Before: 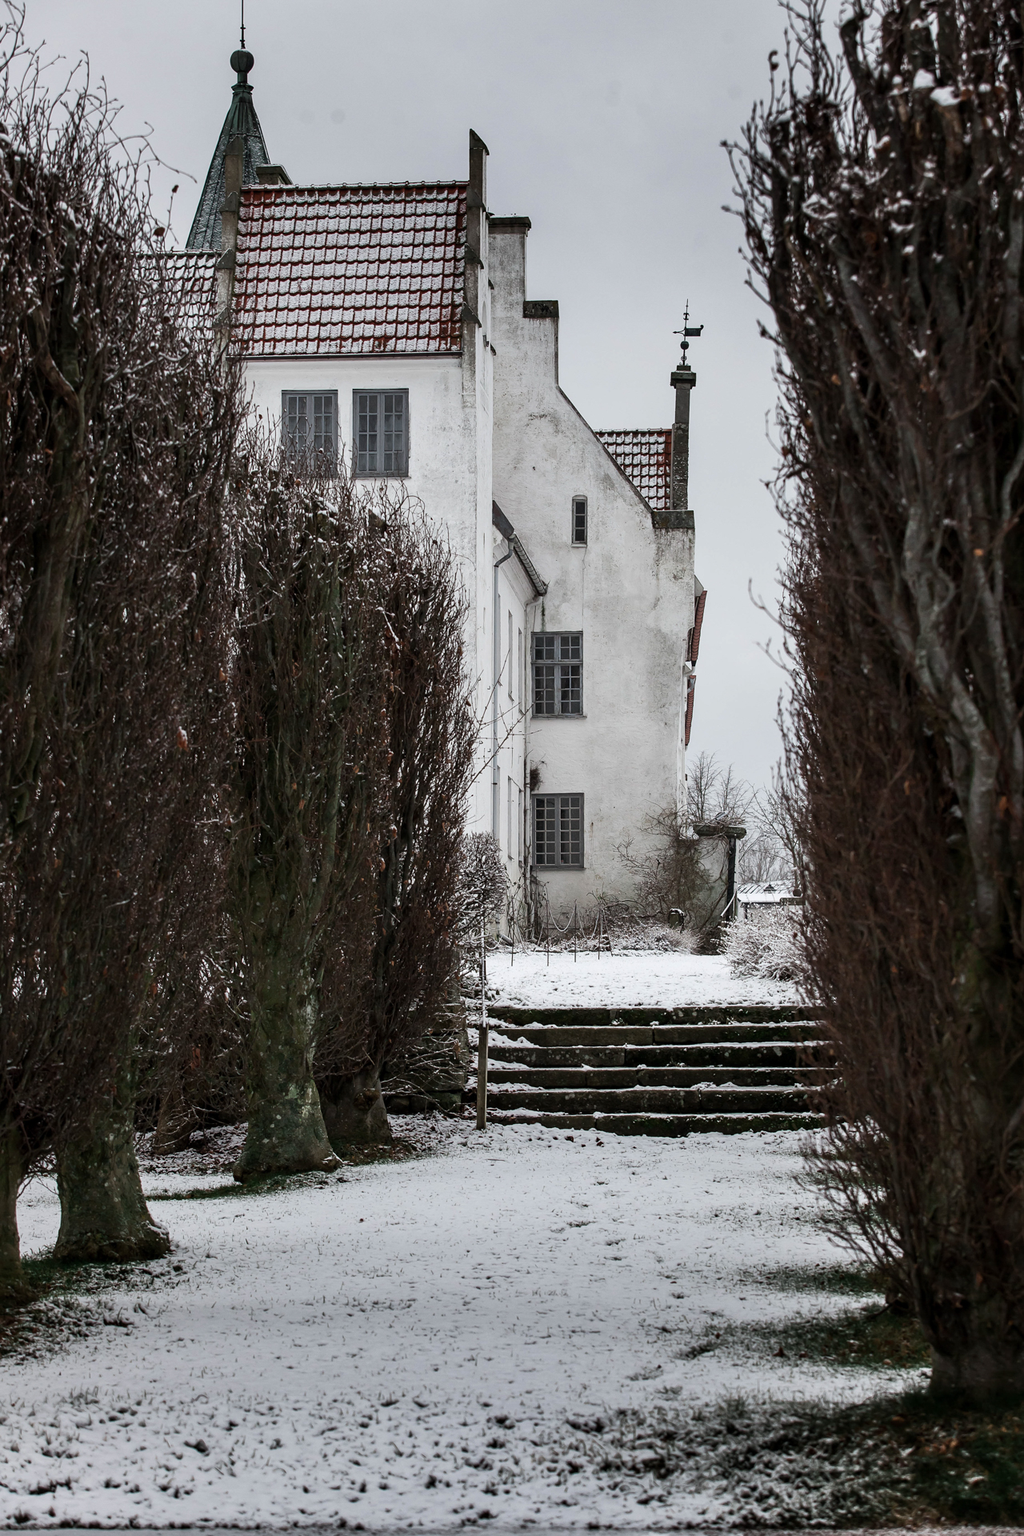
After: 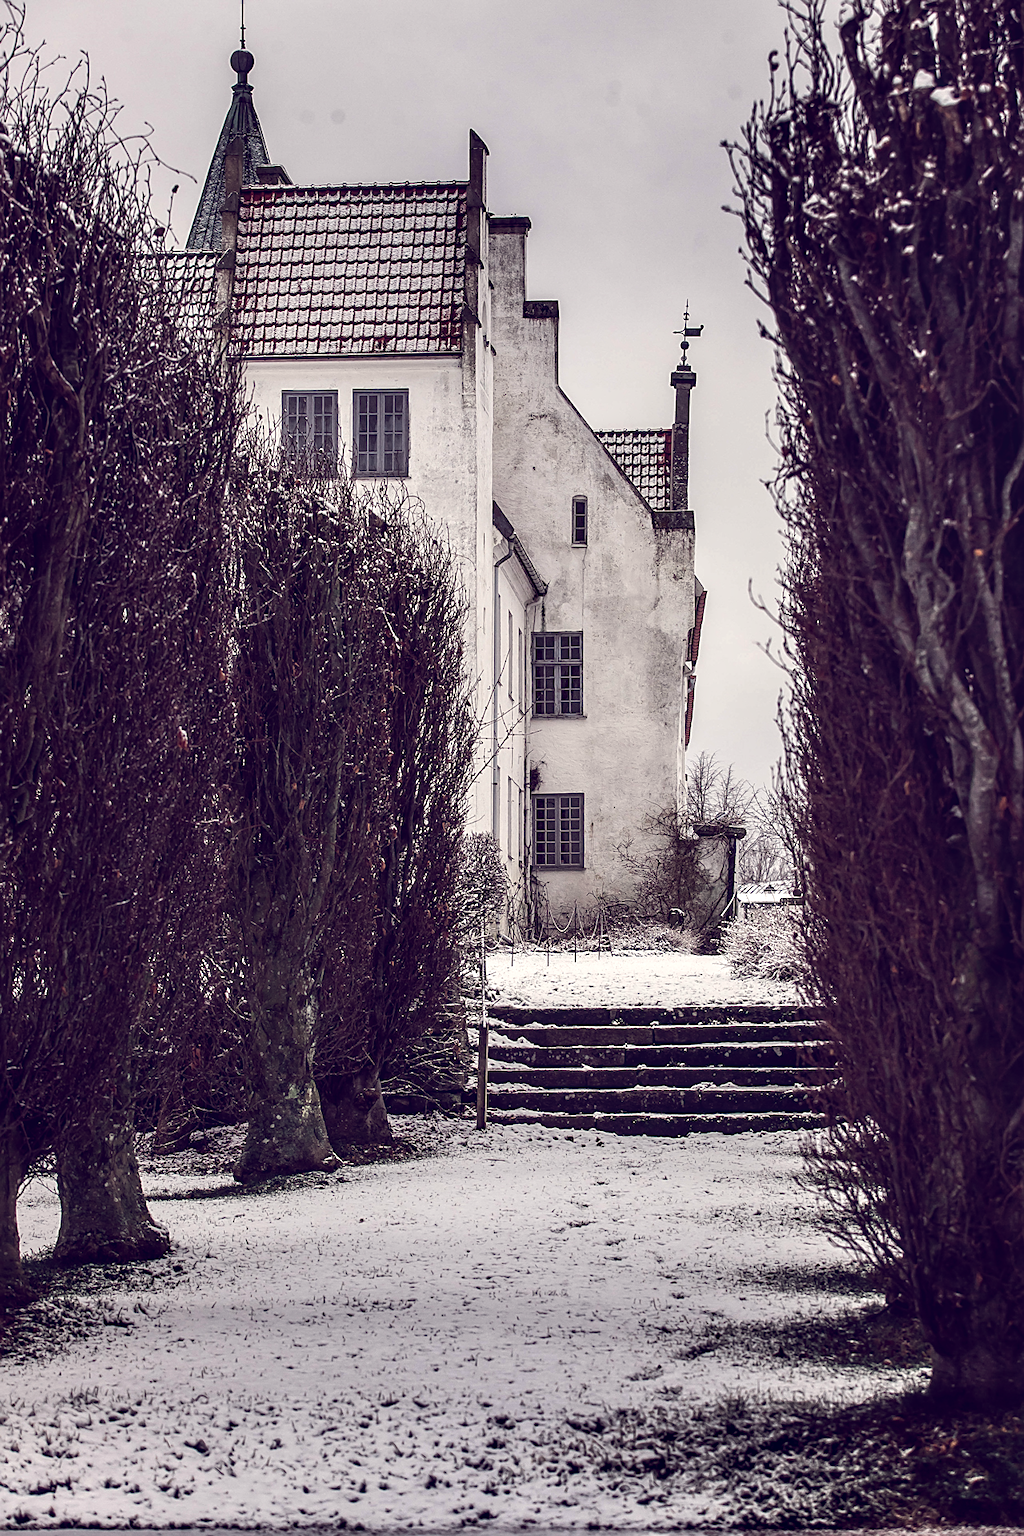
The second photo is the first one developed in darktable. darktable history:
color balance: lift [1.001, 0.997, 0.99, 1.01], gamma [1.007, 1, 0.975, 1.025], gain [1, 1.065, 1.052, 0.935], contrast 13.25%
local contrast: detail 130%
sharpen: on, module defaults
